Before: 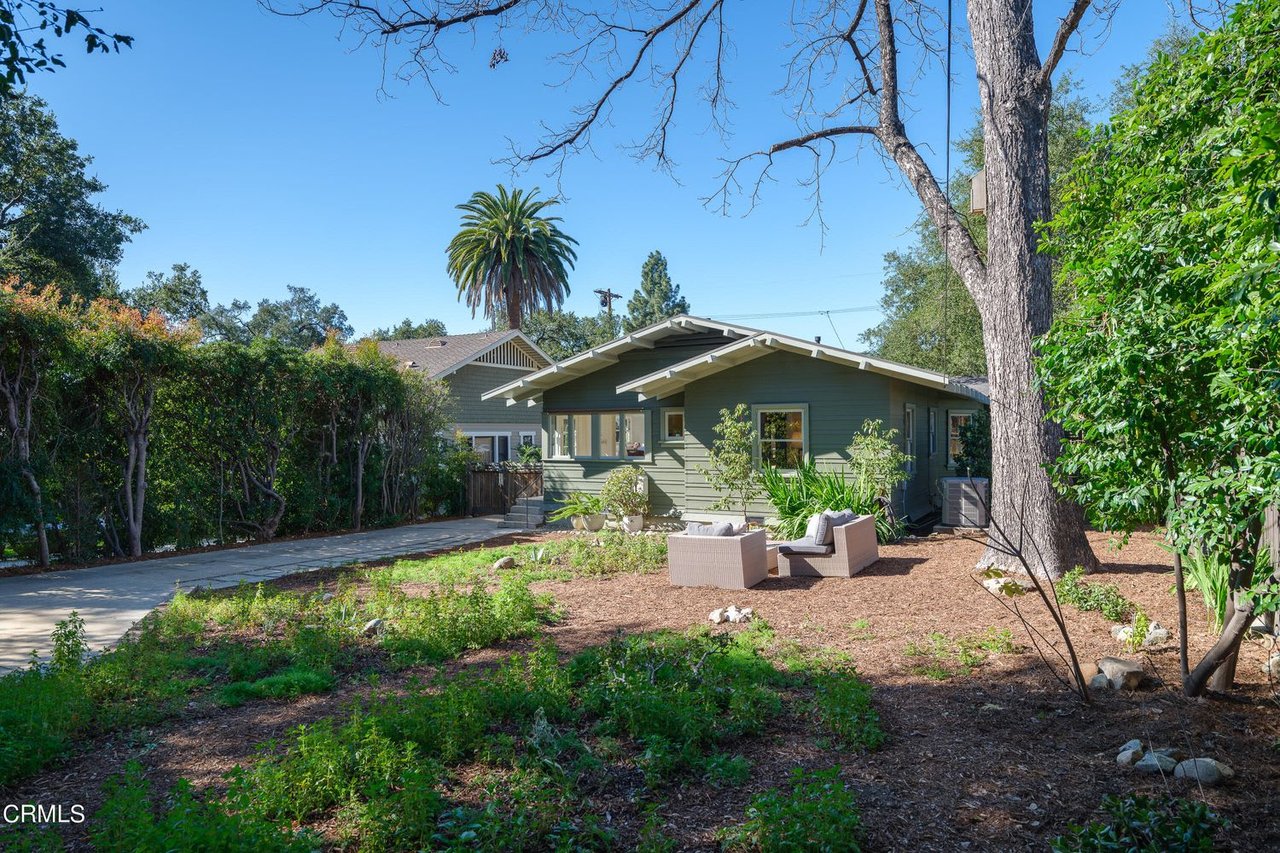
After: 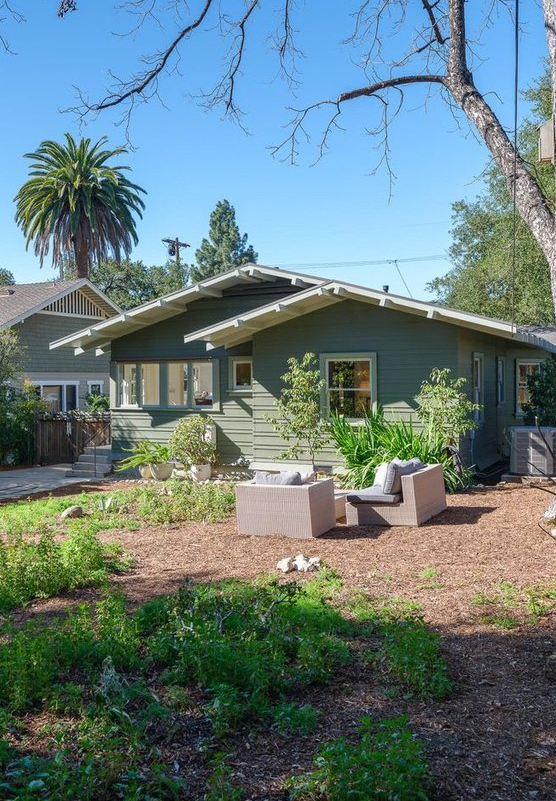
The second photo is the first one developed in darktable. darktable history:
crop: left 33.794%, top 6.052%, right 22.71%
